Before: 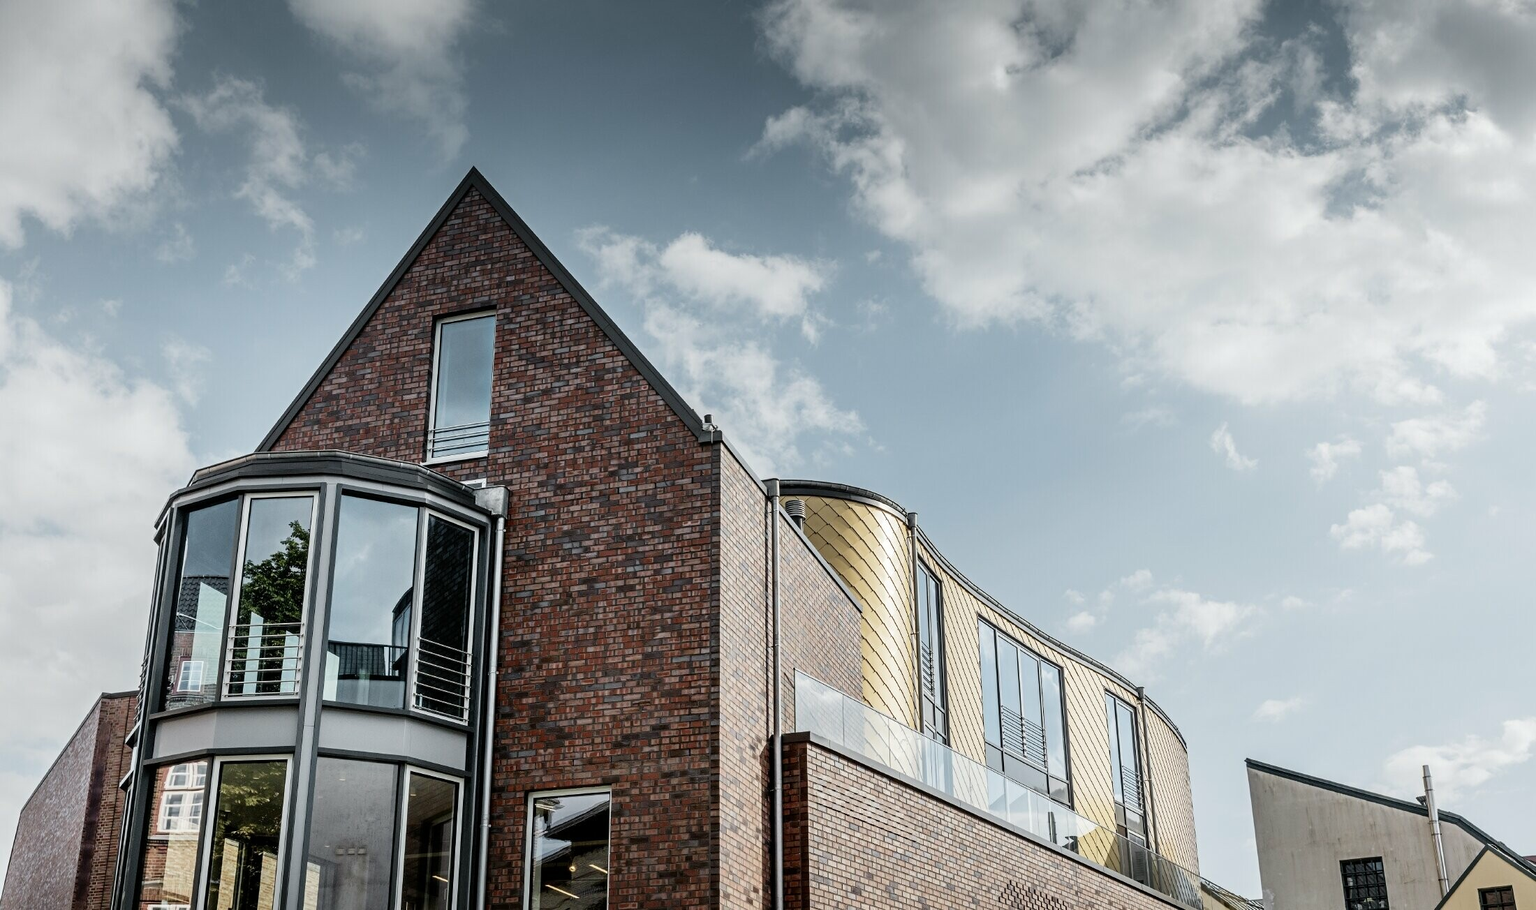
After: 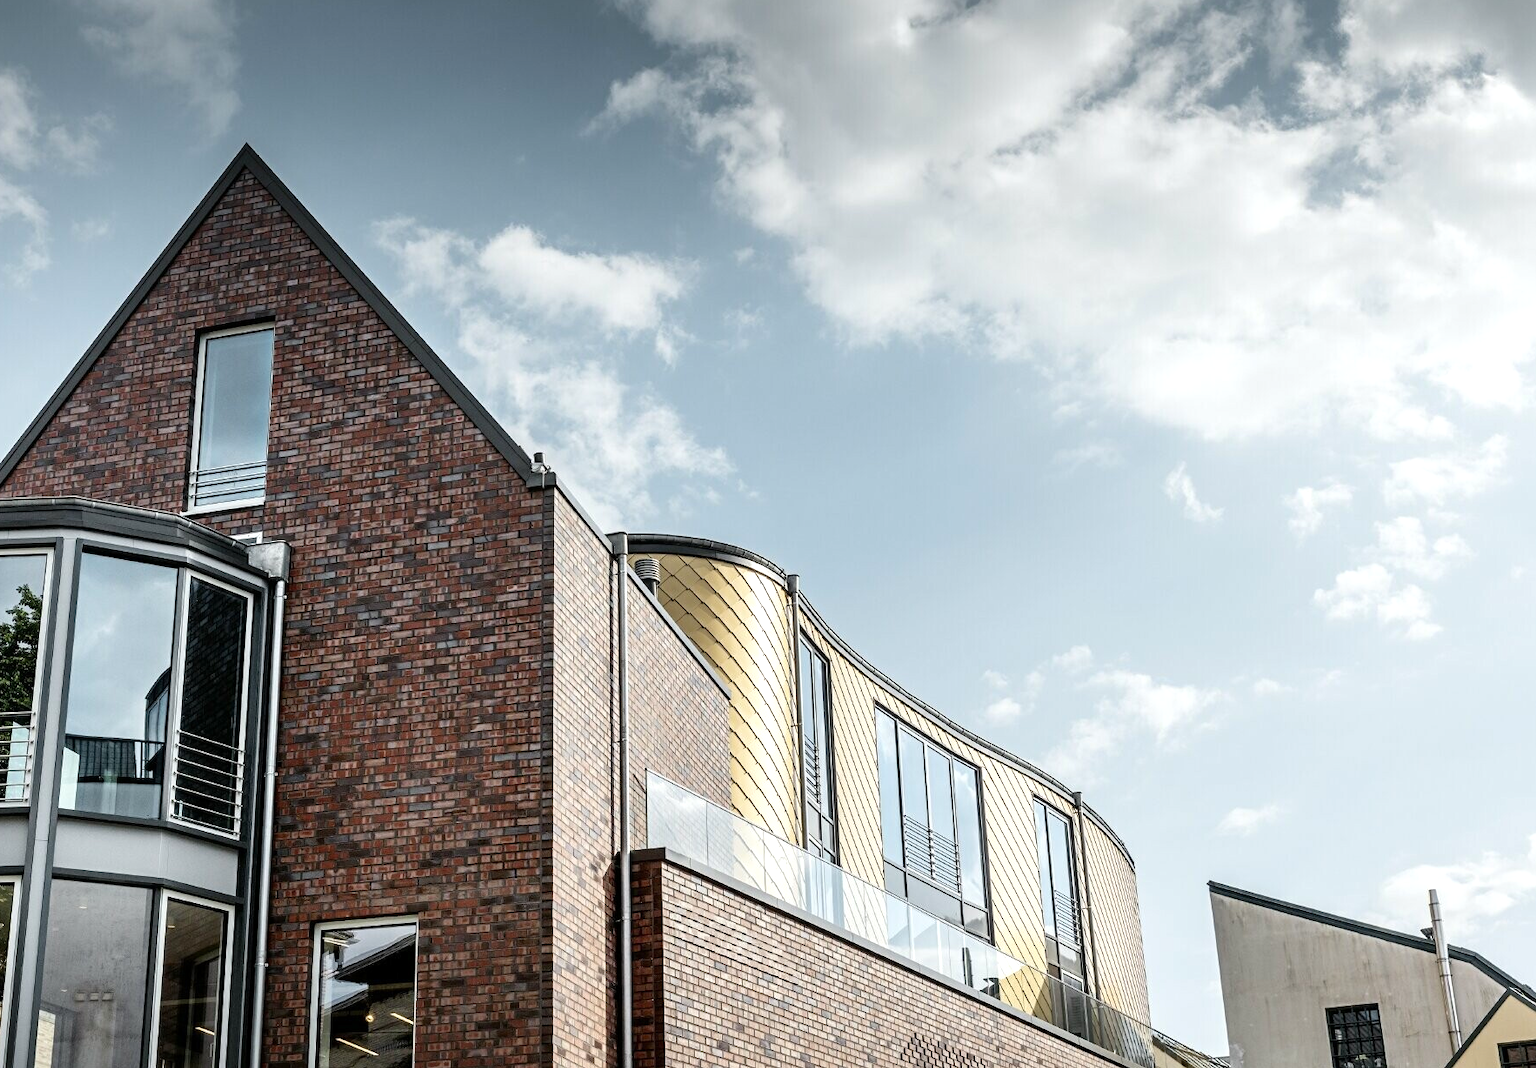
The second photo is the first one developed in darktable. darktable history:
crop and rotate: left 17.959%, top 5.771%, right 1.742%
exposure: exposure 0.367 EV, compensate highlight preservation false
